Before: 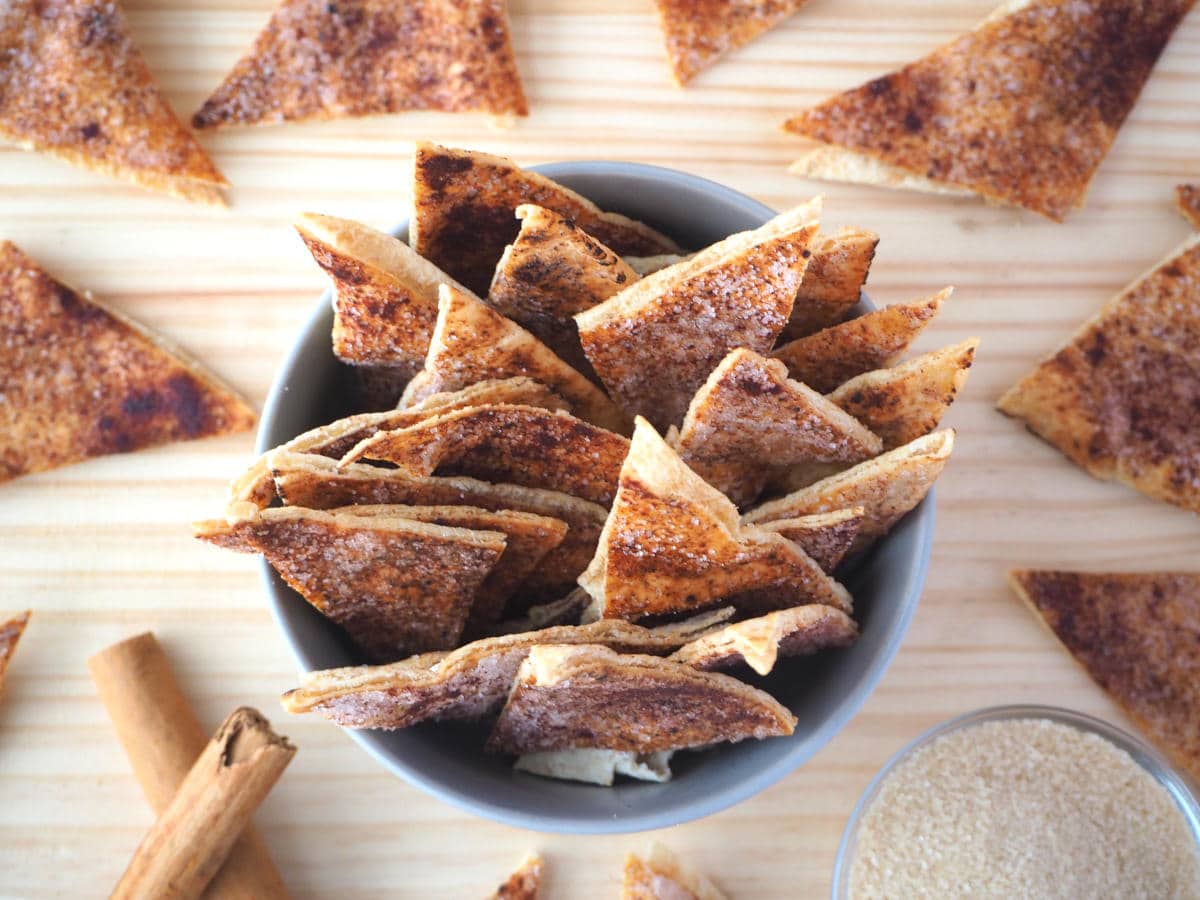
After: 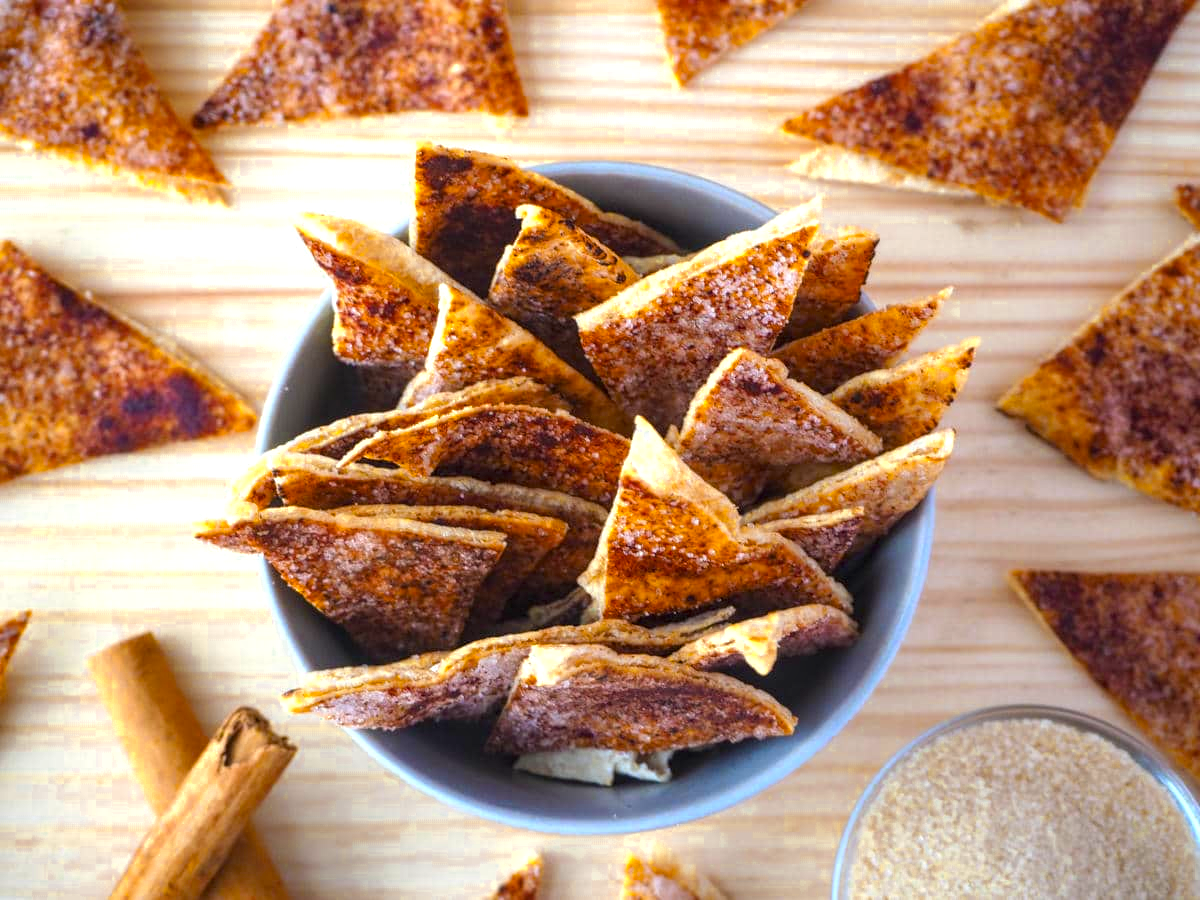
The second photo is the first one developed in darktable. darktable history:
local contrast: detail 130%
color balance rgb: linear chroma grading › global chroma 15%, perceptual saturation grading › global saturation 30%
color zones: curves: ch0 [(0, 0.485) (0.178, 0.476) (0.261, 0.623) (0.411, 0.403) (0.708, 0.603) (0.934, 0.412)]; ch1 [(0.003, 0.485) (0.149, 0.496) (0.229, 0.584) (0.326, 0.551) (0.484, 0.262) (0.757, 0.643)]
